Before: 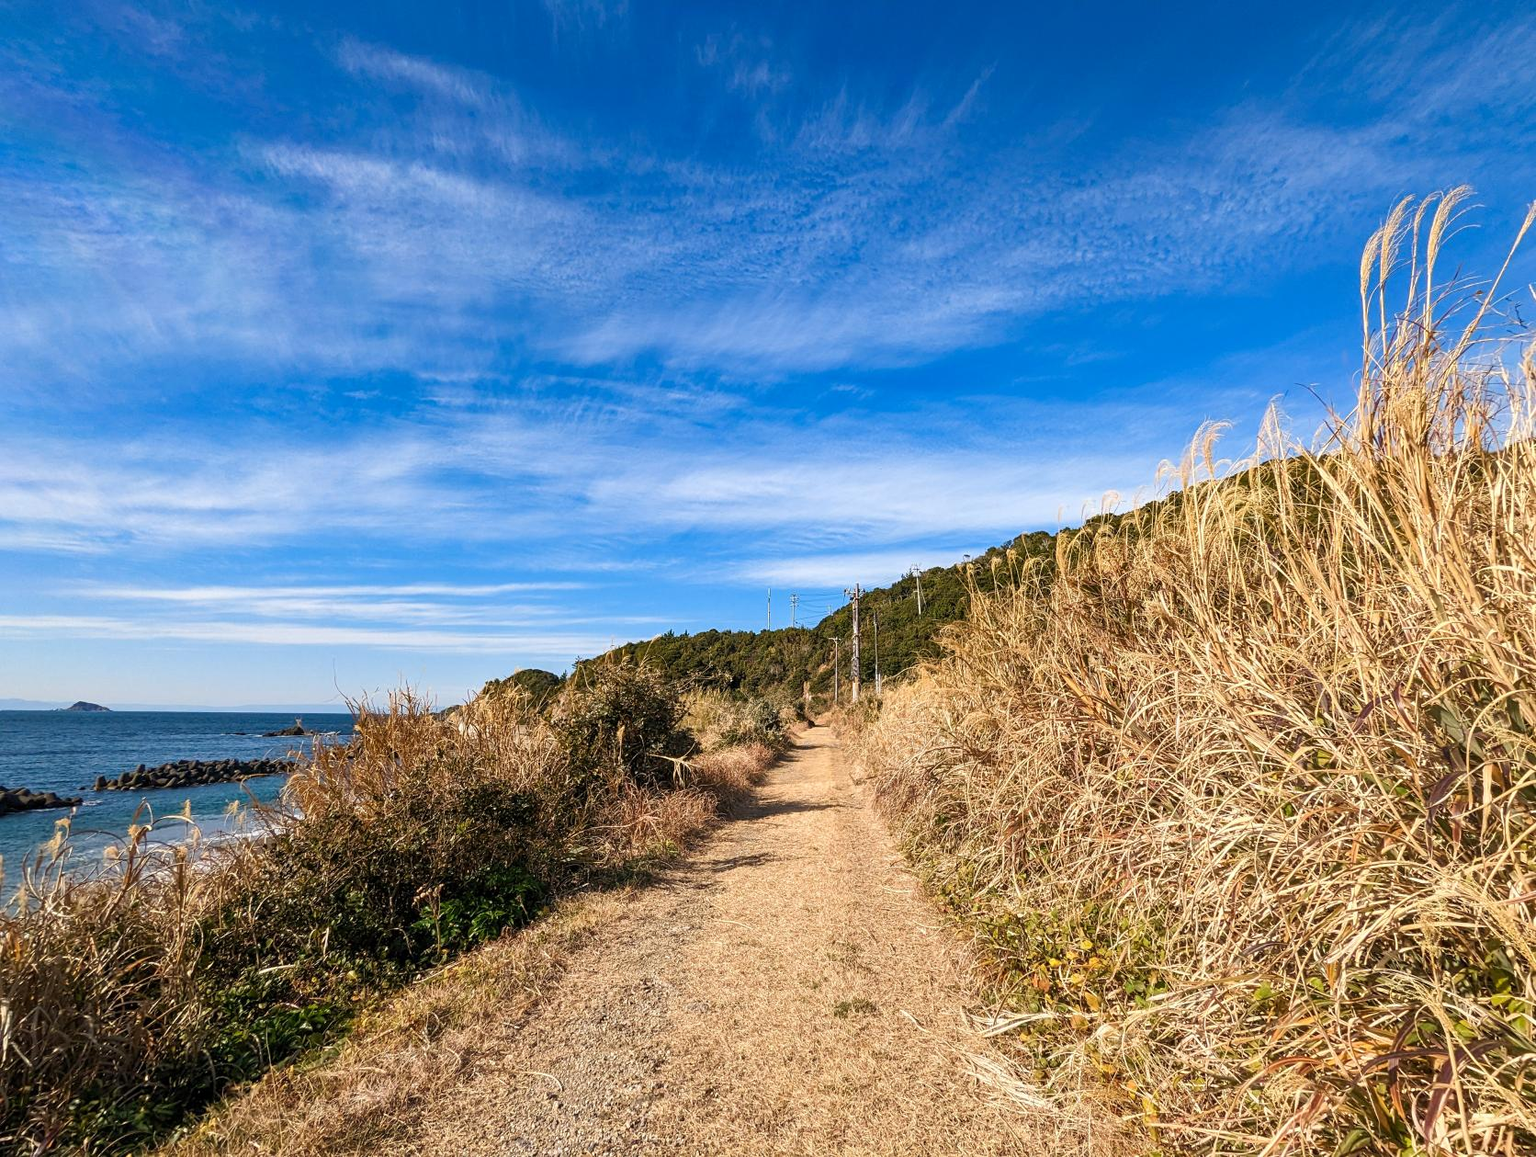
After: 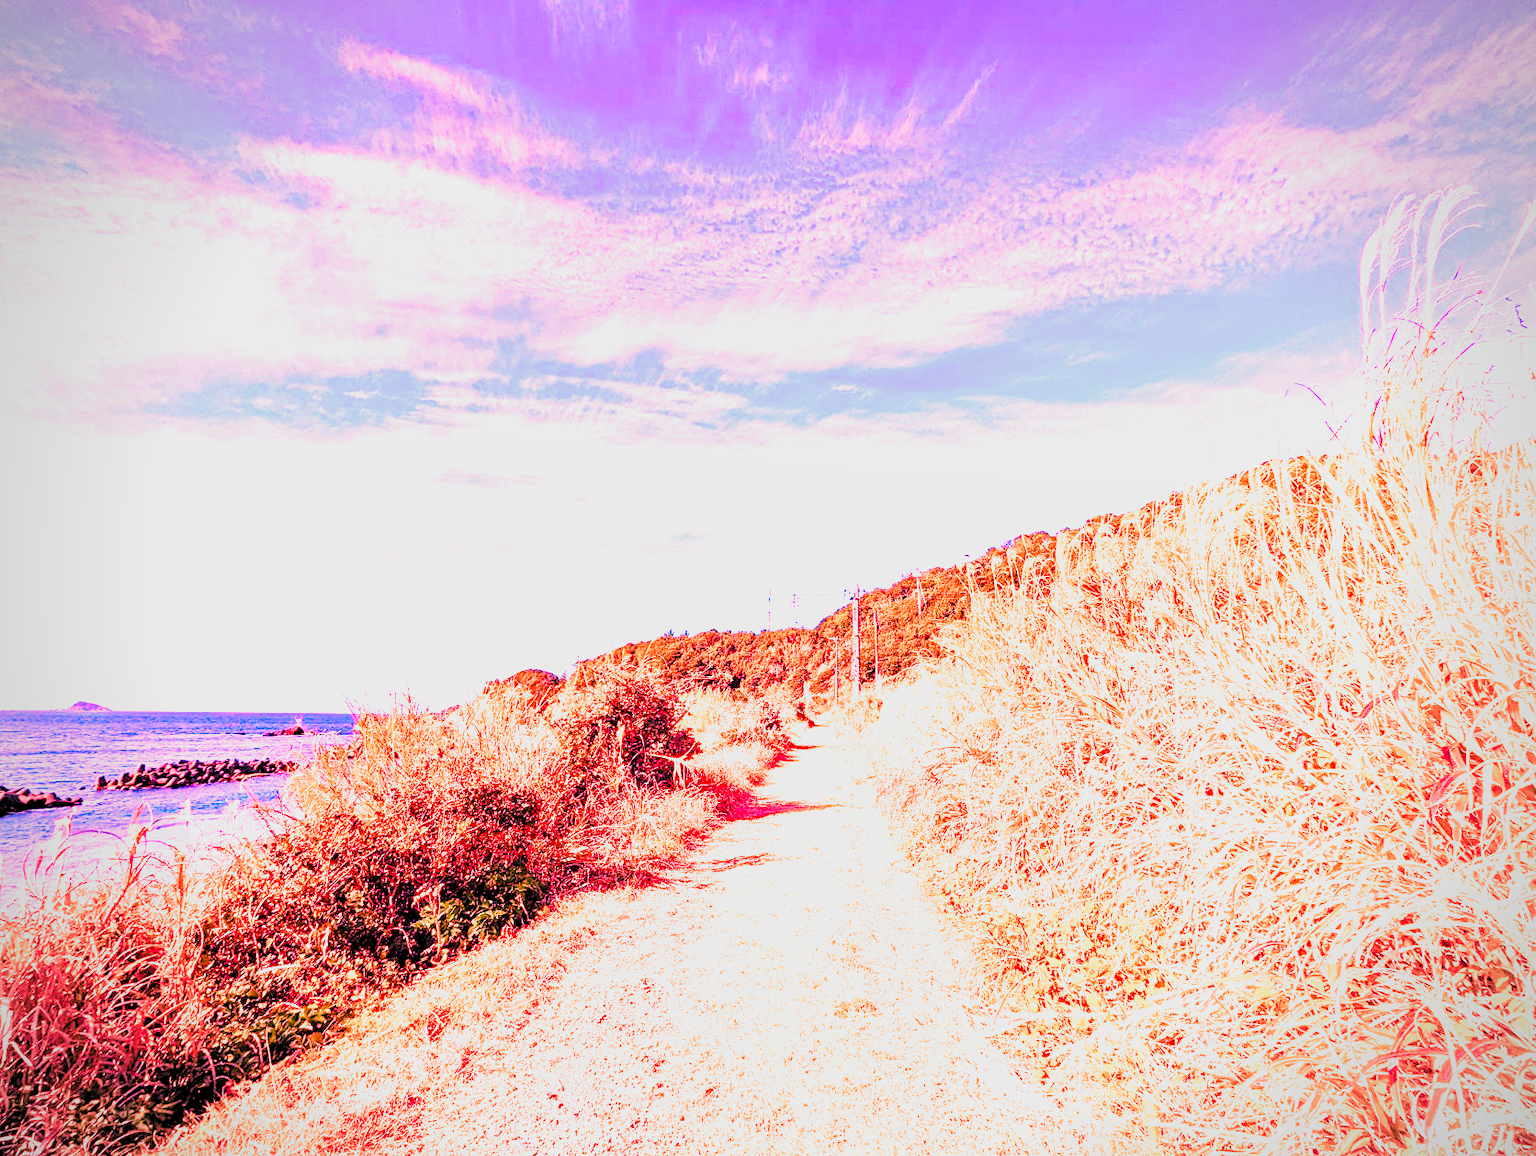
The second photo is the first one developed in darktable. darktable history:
white balance: red 2.229, blue 1.46
highlight reconstruction: on, module defaults
local contrast: highlights 100%, shadows 100%, detail 120%, midtone range 0.2
contrast brightness saturation: contrast 0.2, brightness 0.16, saturation 0.22
color balance rgb: perceptual saturation grading › global saturation 25%, perceptual brilliance grading › mid-tones 10%, perceptual brilliance grading › shadows 15%, global vibrance 20%
filmic: grey point source 18, black point source -8.65, white point source 2.45, grey point target 18, white point target 100, output power 2.2, latitude stops 2, contrast 1.5, saturation 100, global saturation 100
filmic rgb: black relative exposure -7.65 EV, white relative exposure 4.56 EV, hardness 3.61
haze removal: strength 0.29, distance 0.25, compatibility mode true, adaptive false
tone equalizer: on, module defaults
vibrance: on, module defaults
vignetting: fall-off radius 60.92%
exposure: black level correction 0, exposure 1.75 EV, compensate exposure bias true, compensate highlight preservation false
